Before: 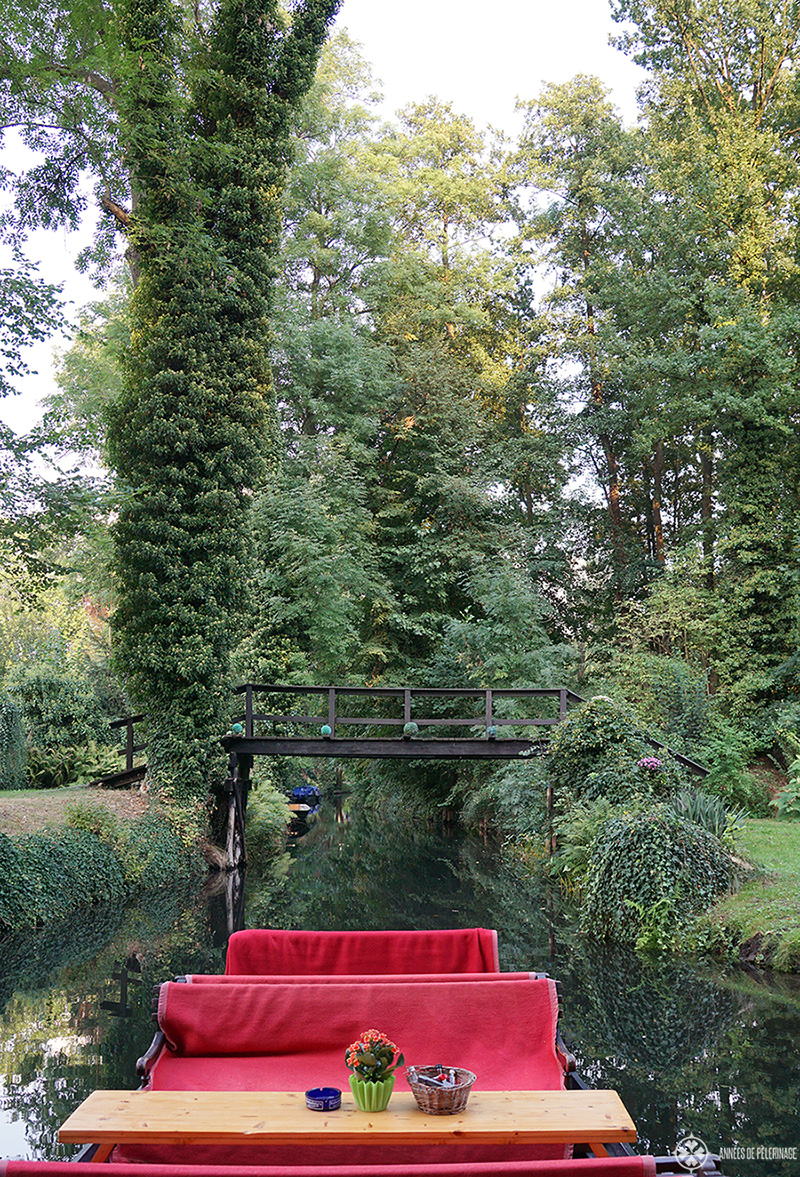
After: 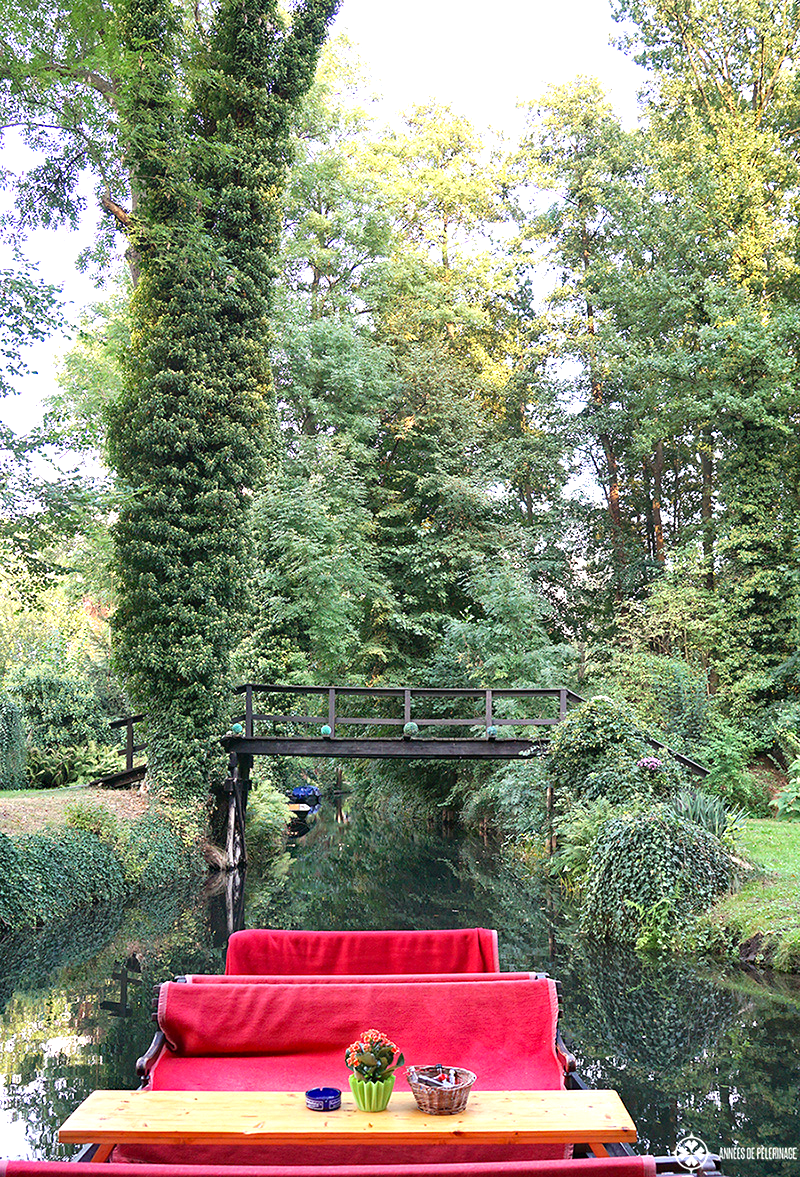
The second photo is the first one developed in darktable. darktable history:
haze removal: strength 0.3, distance 0.249, compatibility mode true, adaptive false
exposure: black level correction 0, exposure 0.889 EV, compensate highlight preservation false
